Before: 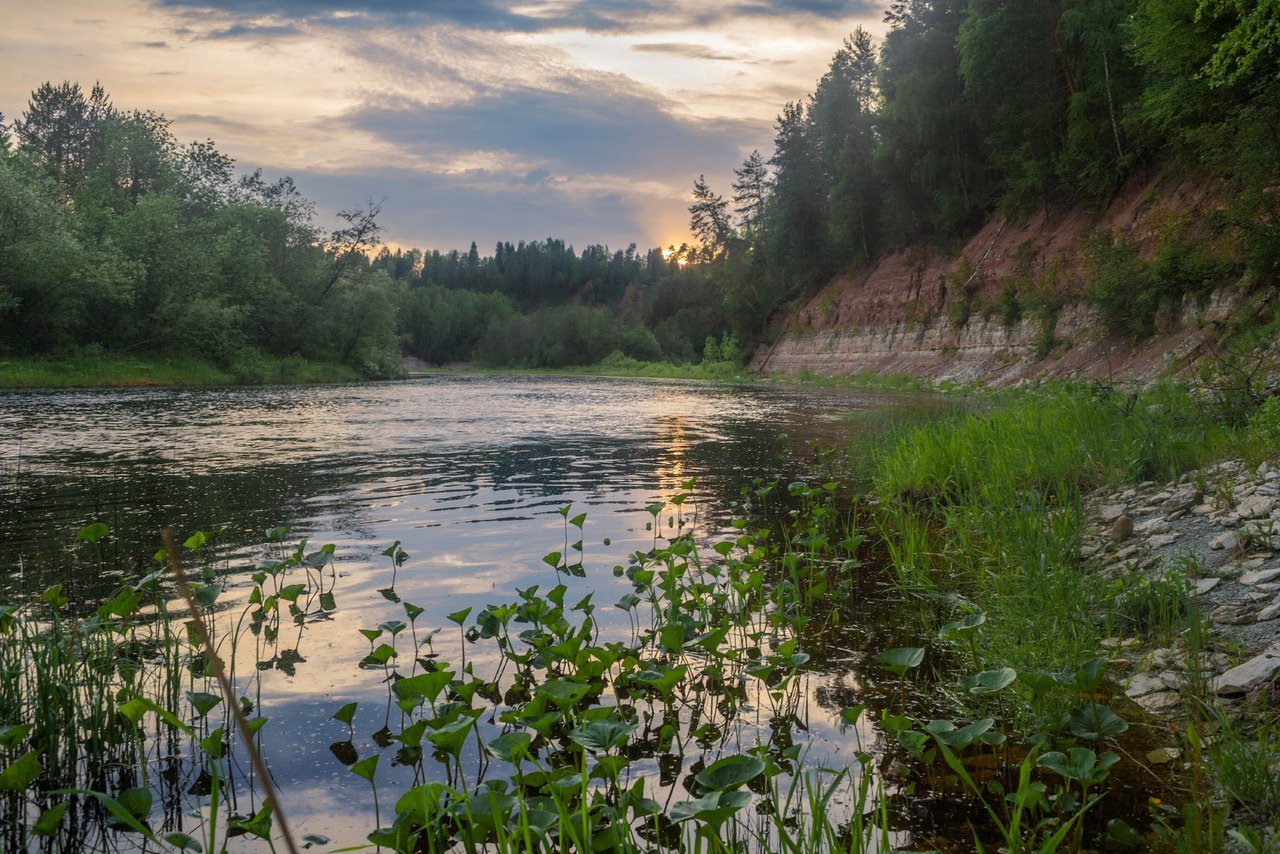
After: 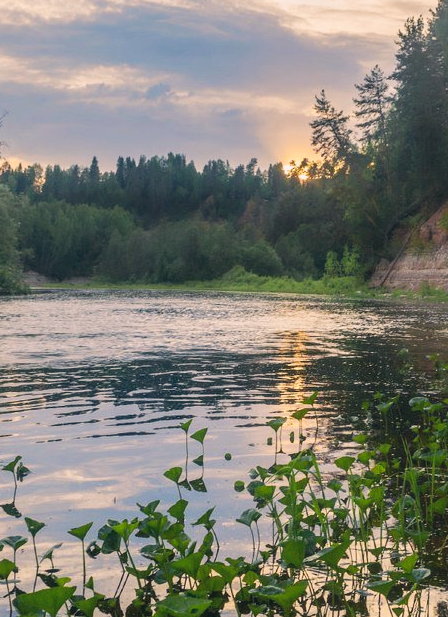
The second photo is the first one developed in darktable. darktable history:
crop and rotate: left 29.663%, top 10.183%, right 35.334%, bottom 17.459%
color correction: highlights a* 5.47, highlights b* 5.3, shadows a* -4.78, shadows b* -5.14
tone curve: curves: ch0 [(0, 0.038) (0.193, 0.212) (0.461, 0.502) (0.634, 0.709) (0.852, 0.89) (1, 0.967)]; ch1 [(0, 0) (0.35, 0.356) (0.45, 0.453) (0.504, 0.503) (0.532, 0.524) (0.558, 0.555) (0.735, 0.762) (1, 1)]; ch2 [(0, 0) (0.281, 0.266) (0.456, 0.469) (0.5, 0.5) (0.533, 0.545) (0.606, 0.598) (0.646, 0.654) (1, 1)], preserve colors none
